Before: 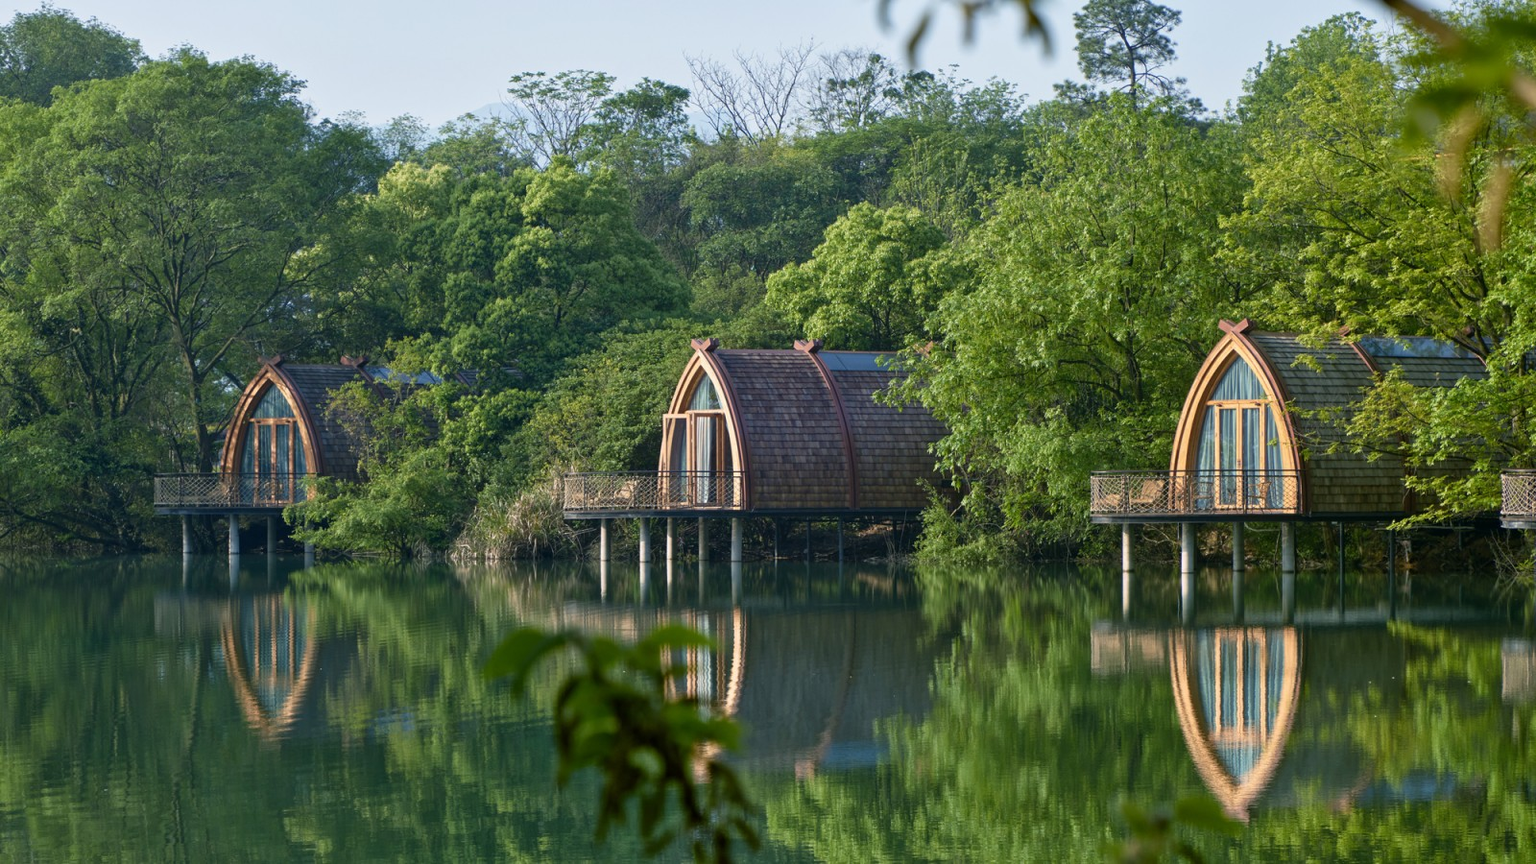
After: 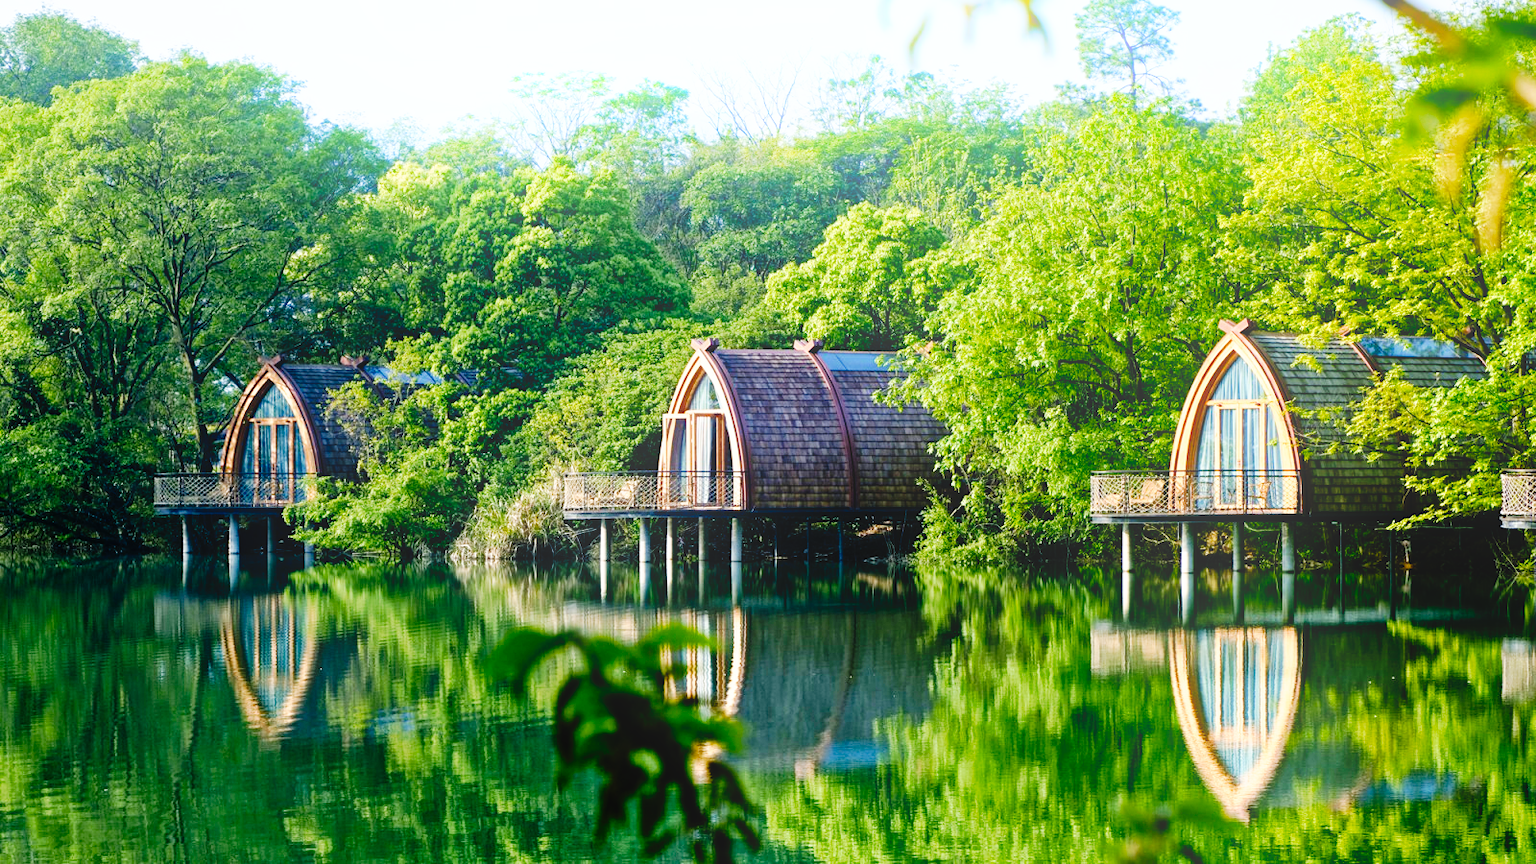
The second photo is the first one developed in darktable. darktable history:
exposure: exposure 0.29 EV, compensate highlight preservation false
tone curve: curves: ch0 [(0, 0) (0.003, 0) (0.011, 0.001) (0.025, 0.003) (0.044, 0.005) (0.069, 0.012) (0.1, 0.023) (0.136, 0.039) (0.177, 0.088) (0.224, 0.15) (0.277, 0.239) (0.335, 0.334) (0.399, 0.43) (0.468, 0.526) (0.543, 0.621) (0.623, 0.711) (0.709, 0.791) (0.801, 0.87) (0.898, 0.949) (1, 1)], preserve colors none
base curve: curves: ch0 [(0, 0) (0.032, 0.025) (0.121, 0.166) (0.206, 0.329) (0.605, 0.79) (1, 1)], preserve colors none
bloom: on, module defaults
